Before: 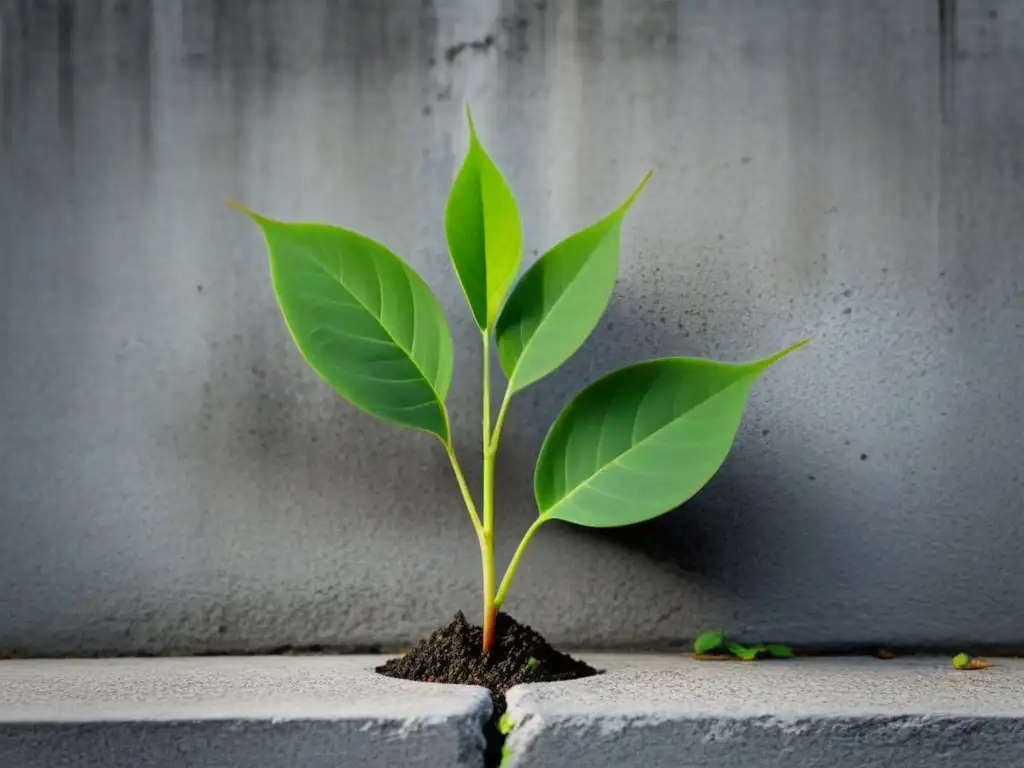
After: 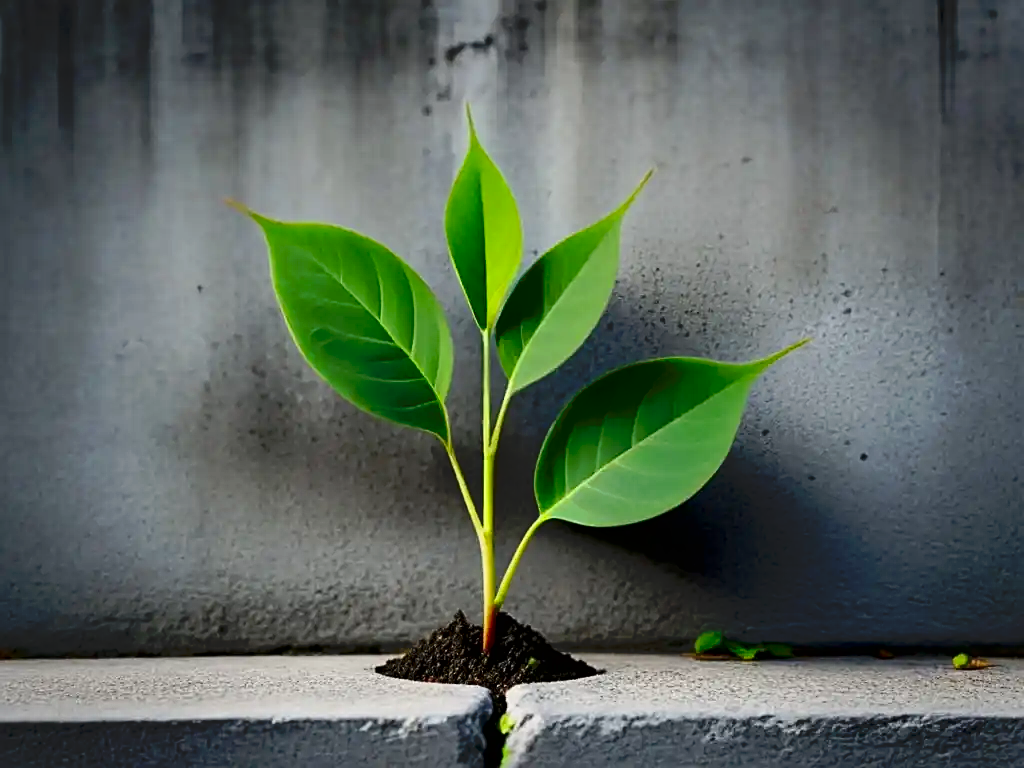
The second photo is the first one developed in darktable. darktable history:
tone curve: curves: ch0 [(0, 0) (0.003, 0.004) (0.011, 0.005) (0.025, 0.014) (0.044, 0.037) (0.069, 0.059) (0.1, 0.096) (0.136, 0.116) (0.177, 0.133) (0.224, 0.177) (0.277, 0.255) (0.335, 0.319) (0.399, 0.385) (0.468, 0.457) (0.543, 0.545) (0.623, 0.621) (0.709, 0.705) (0.801, 0.801) (0.898, 0.901) (1, 1)], preserve colors none
contrast brightness saturation: contrast 0.197, brightness -0.11, saturation 0.097
sharpen: on, module defaults
